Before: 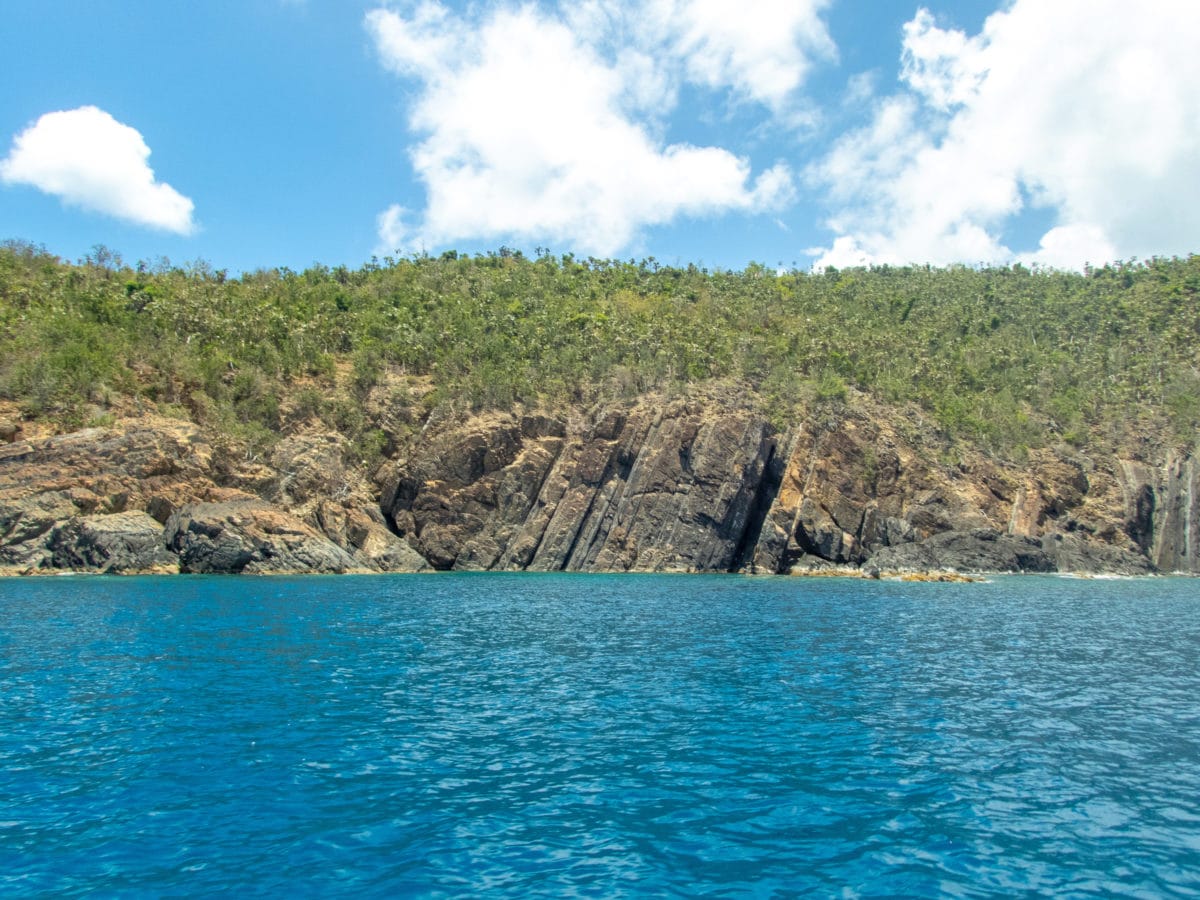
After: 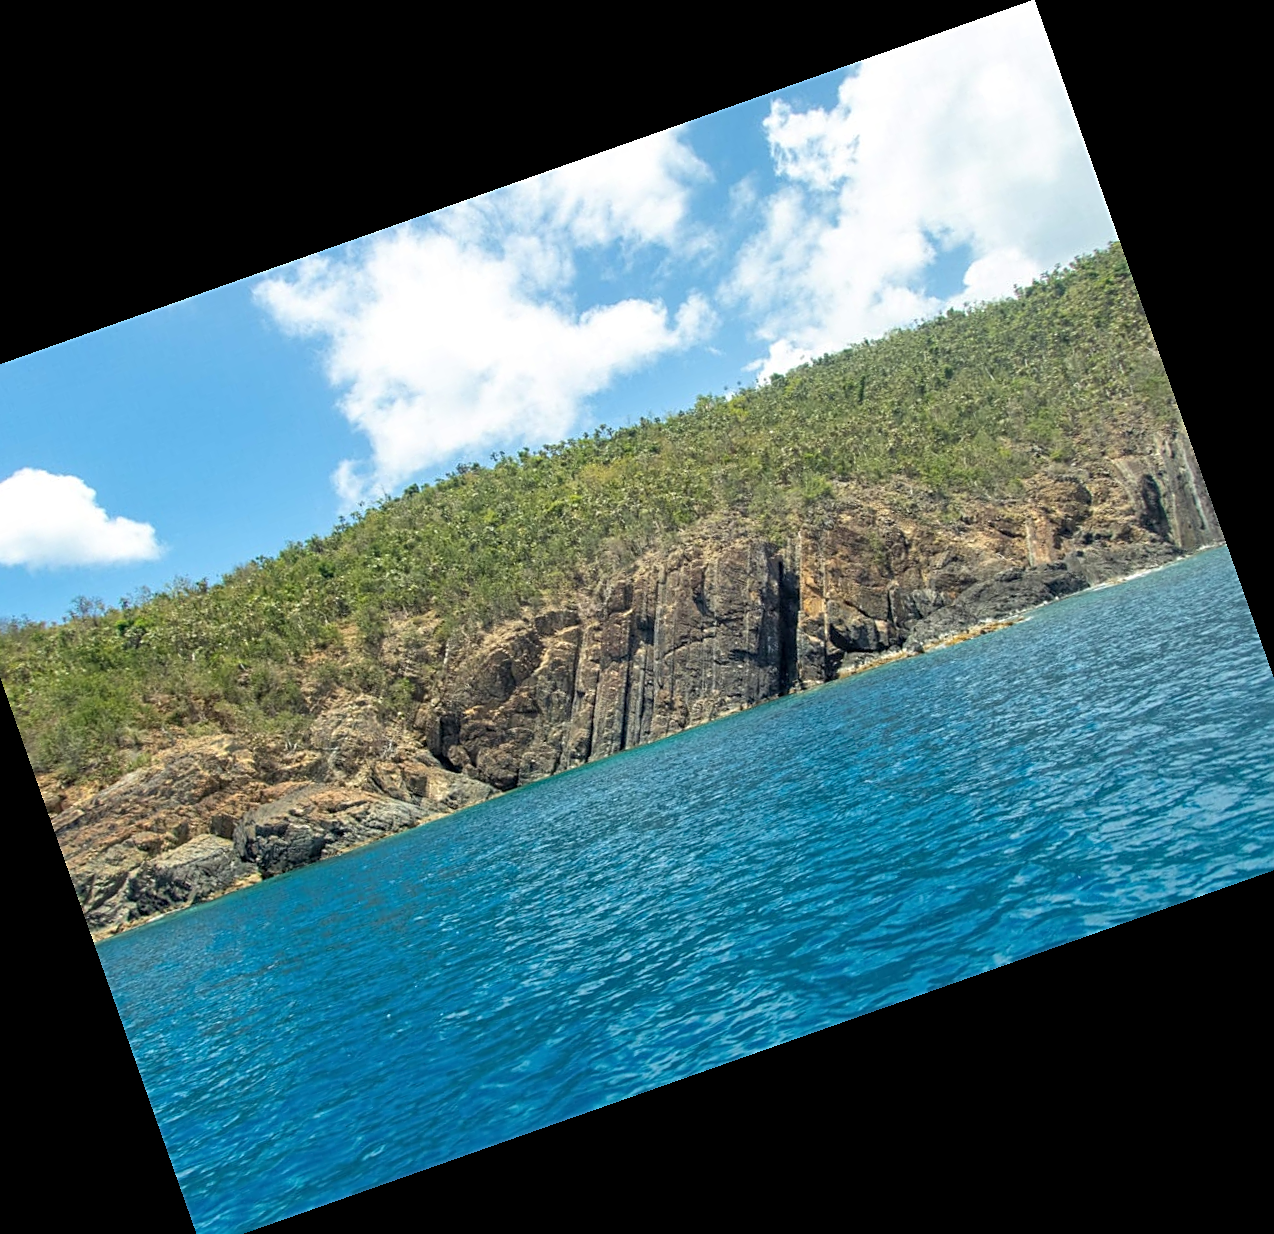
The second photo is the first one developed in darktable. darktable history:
sharpen: on, module defaults
crop and rotate: angle 19.43°, left 6.812%, right 4.125%, bottom 1.087%
